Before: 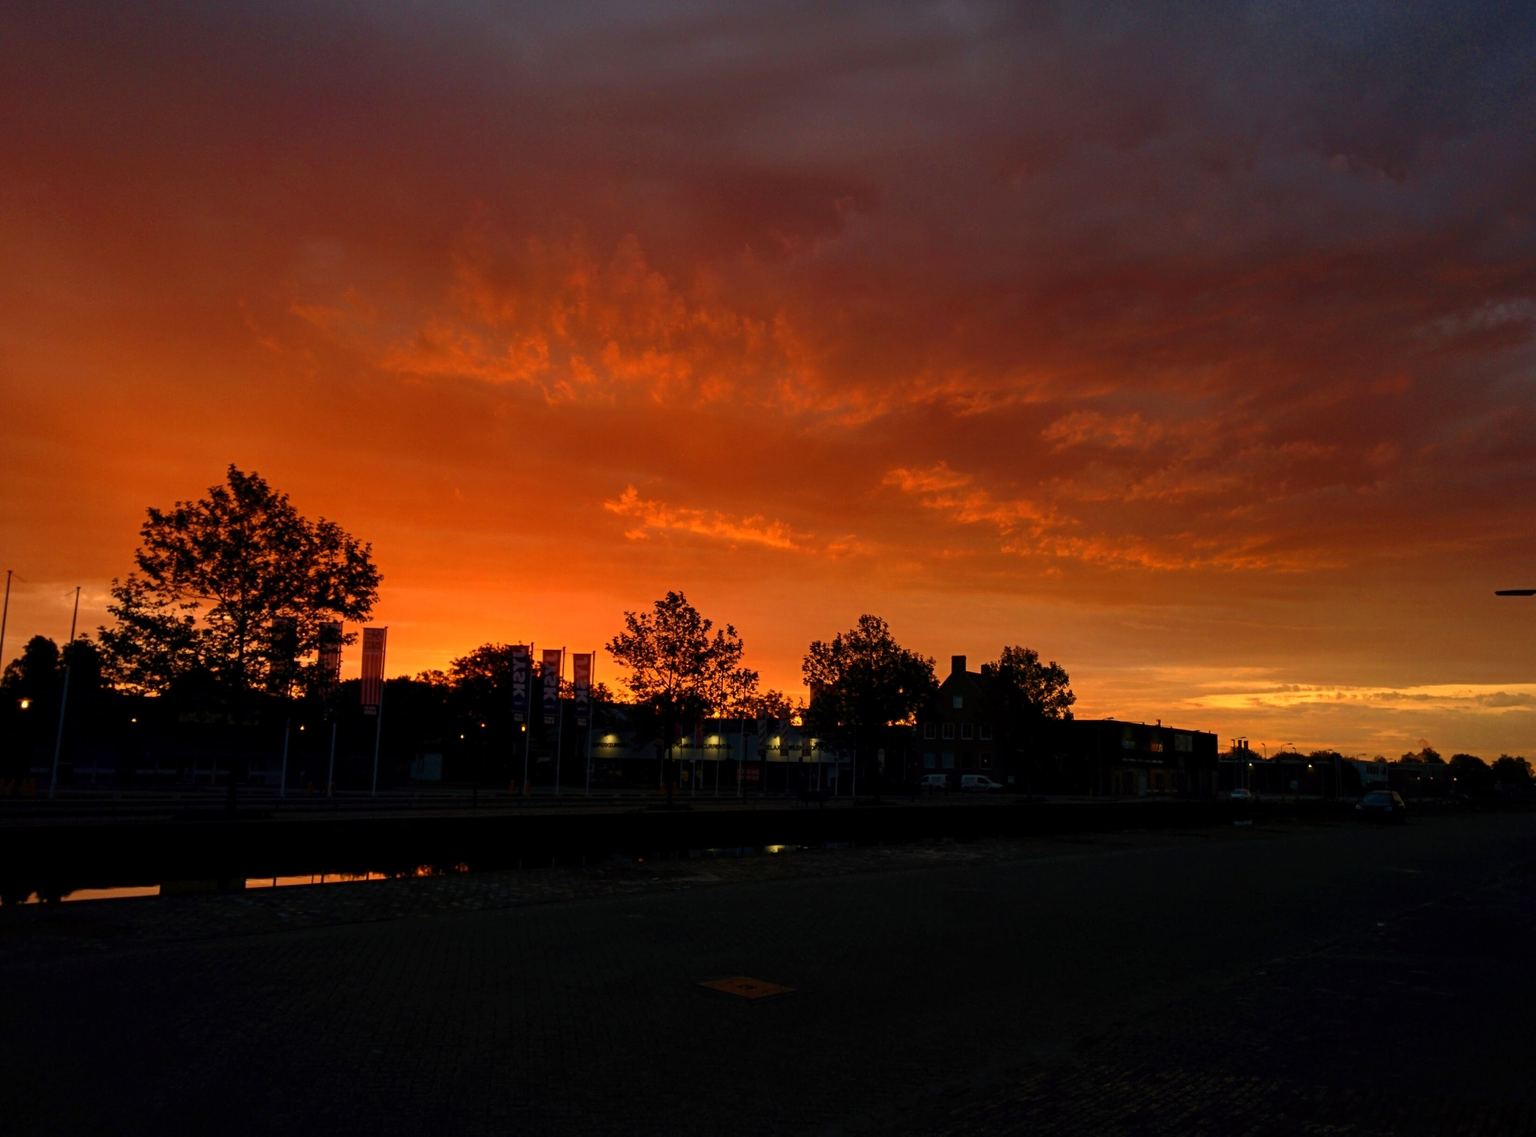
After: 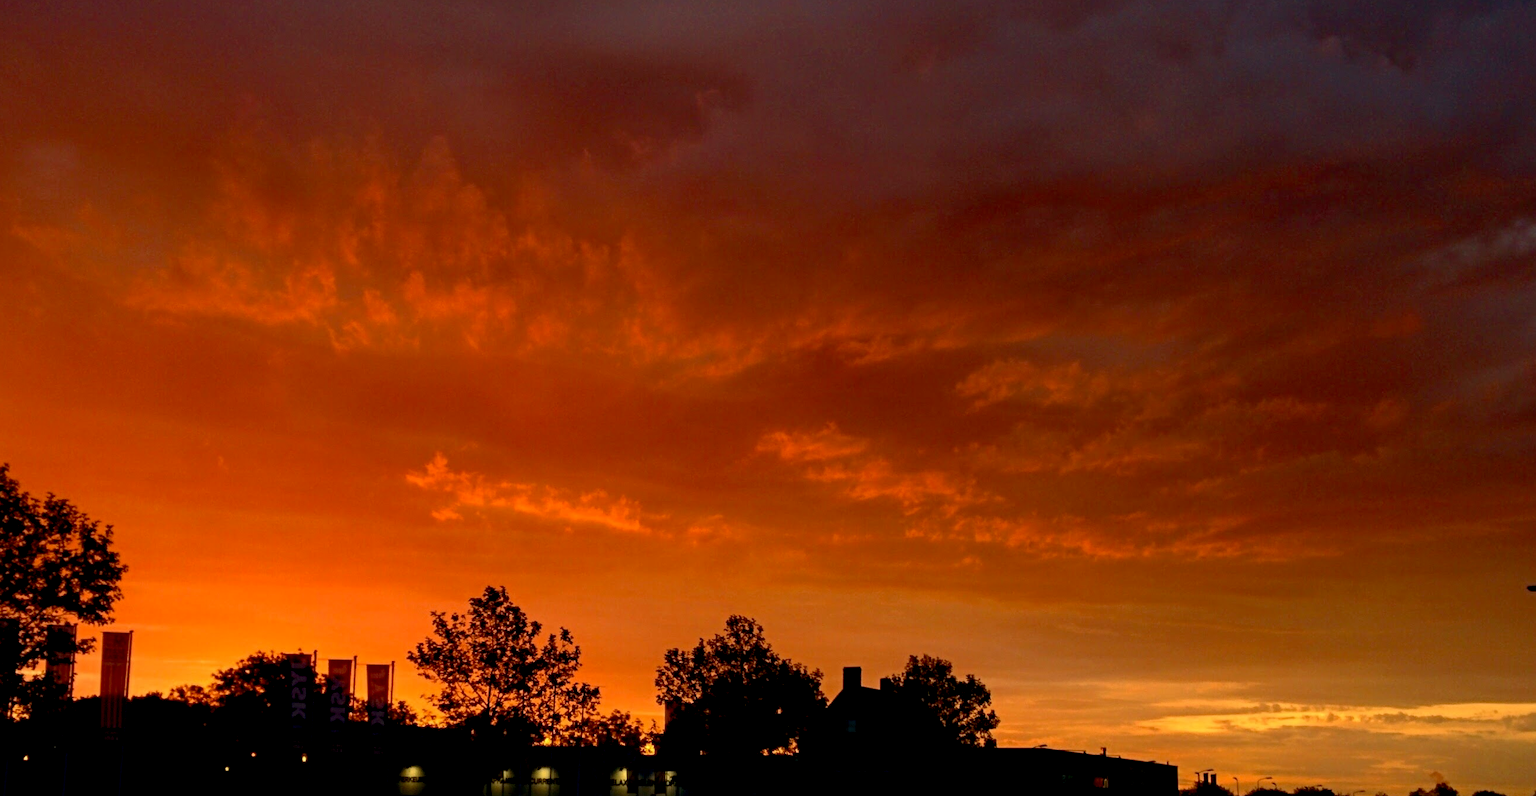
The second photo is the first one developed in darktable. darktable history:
exposure: black level correction 0.01, exposure 0.011 EV, compensate highlight preservation false
crop: left 18.38%, top 11.092%, right 2.134%, bottom 33.217%
